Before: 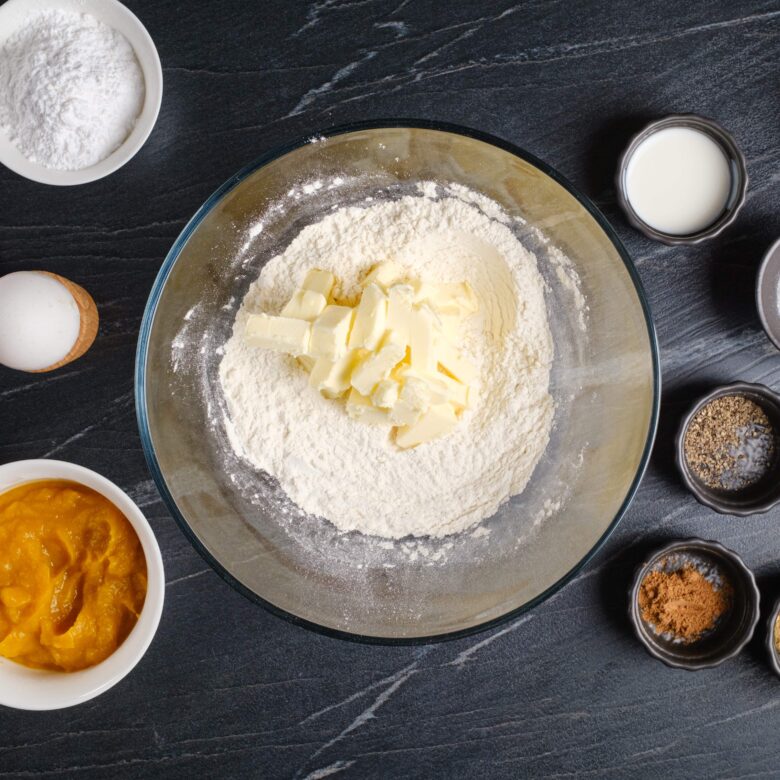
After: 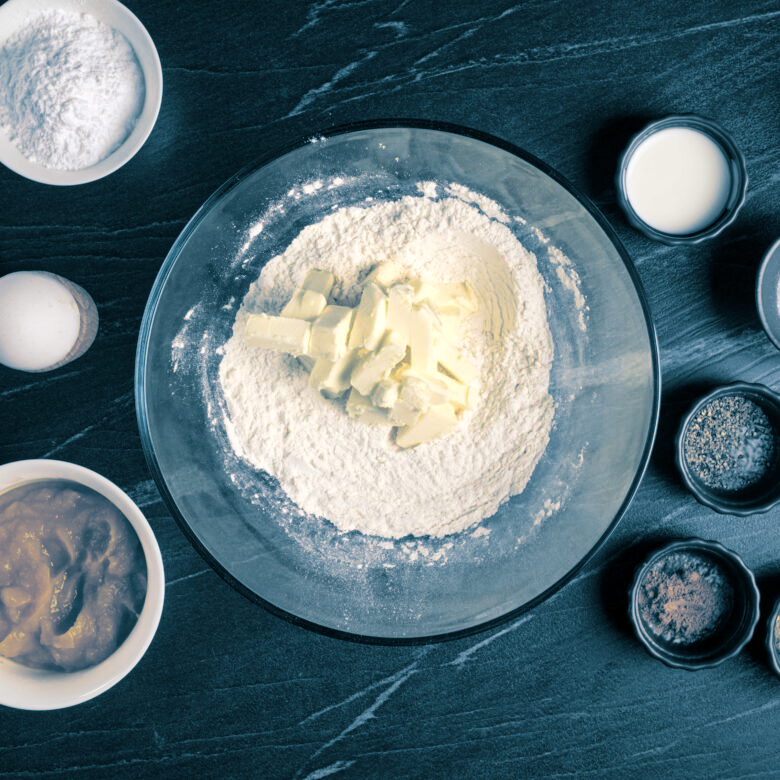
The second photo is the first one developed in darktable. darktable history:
local contrast: mode bilateral grid, contrast 20, coarseness 50, detail 130%, midtone range 0.2
split-toning: shadows › hue 212.4°, balance -70
